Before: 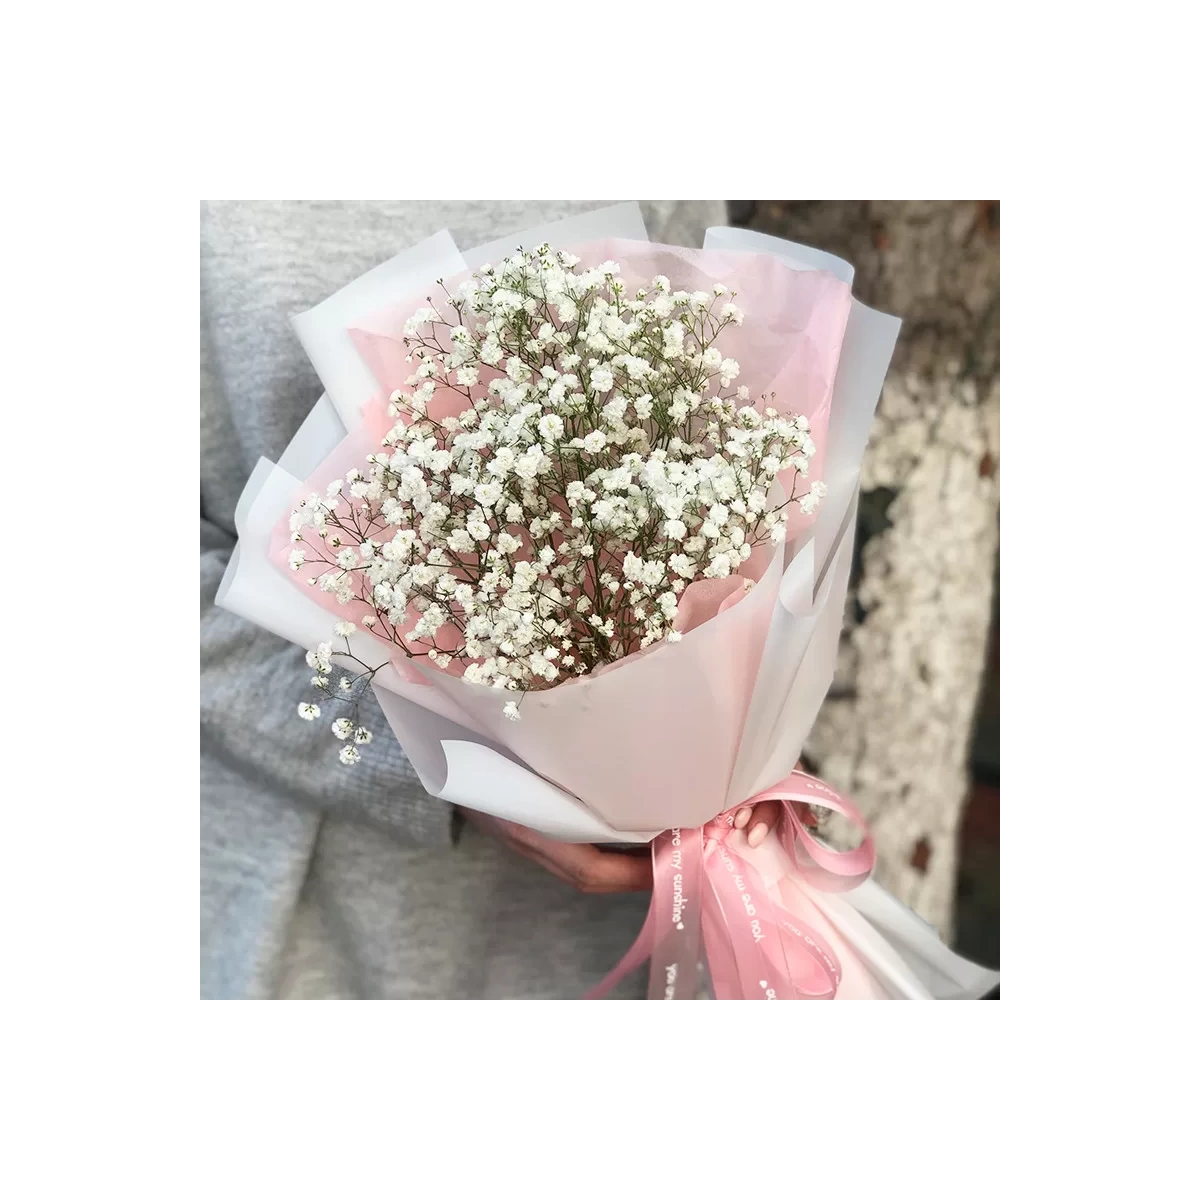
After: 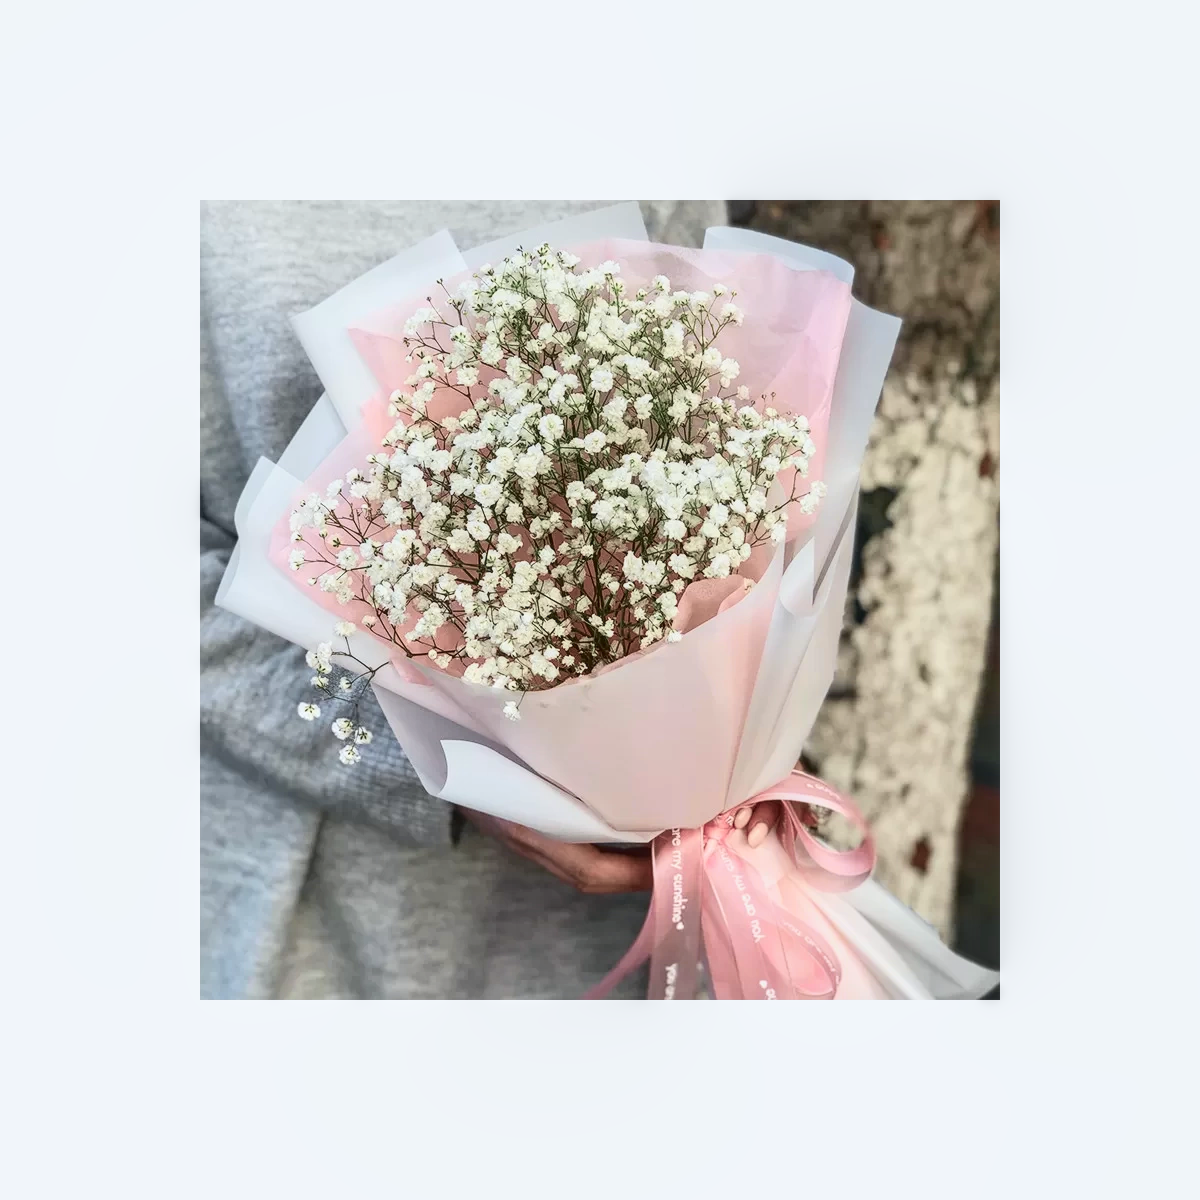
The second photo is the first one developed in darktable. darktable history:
tone curve: curves: ch0 [(0, 0.047) (0.15, 0.127) (0.46, 0.466) (0.751, 0.788) (1, 0.961)]; ch1 [(0, 0) (0.43, 0.408) (0.476, 0.469) (0.505, 0.501) (0.553, 0.557) (0.592, 0.58) (0.631, 0.625) (1, 1)]; ch2 [(0, 0) (0.505, 0.495) (0.55, 0.557) (0.583, 0.573) (1, 1)], color space Lab, independent channels, preserve colors none
local contrast: on, module defaults
tone equalizer: on, module defaults
